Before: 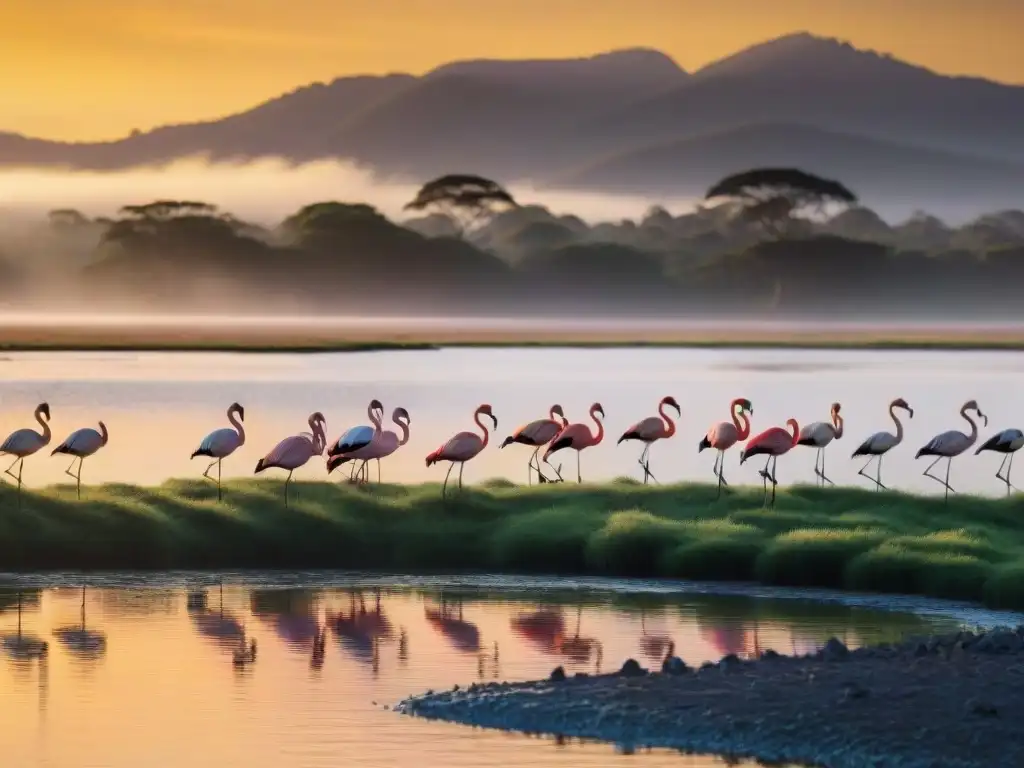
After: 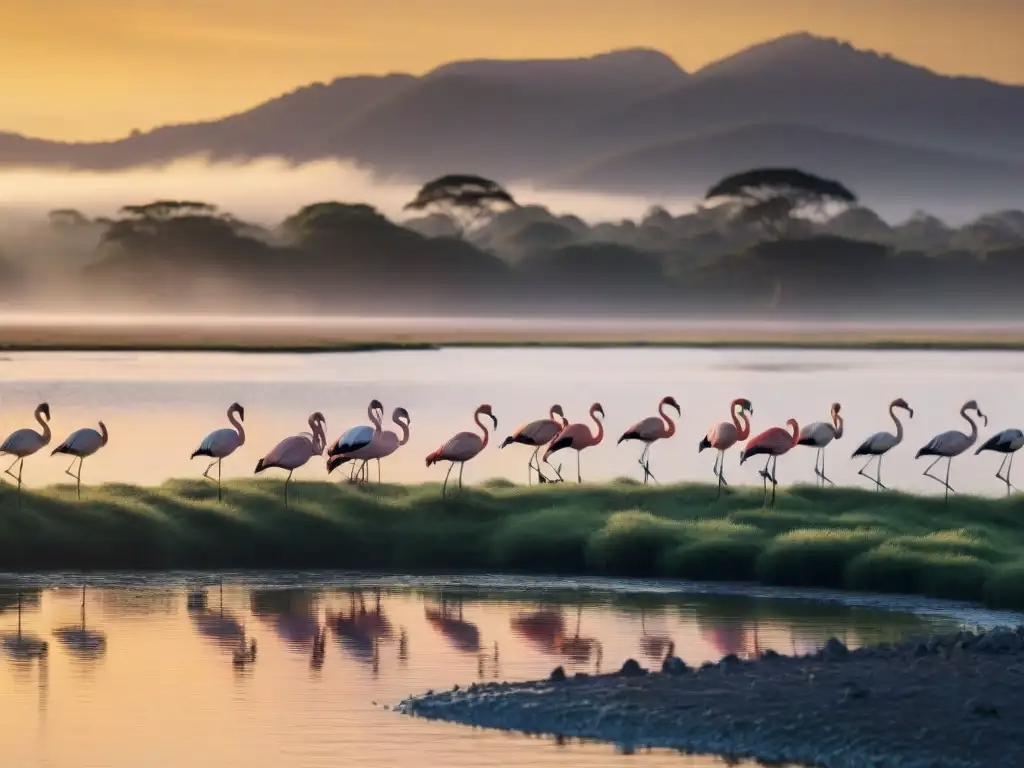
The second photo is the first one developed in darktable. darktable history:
color correction: highlights a* 2.81, highlights b* 5, shadows a* -1.51, shadows b* -4.95, saturation 0.78
